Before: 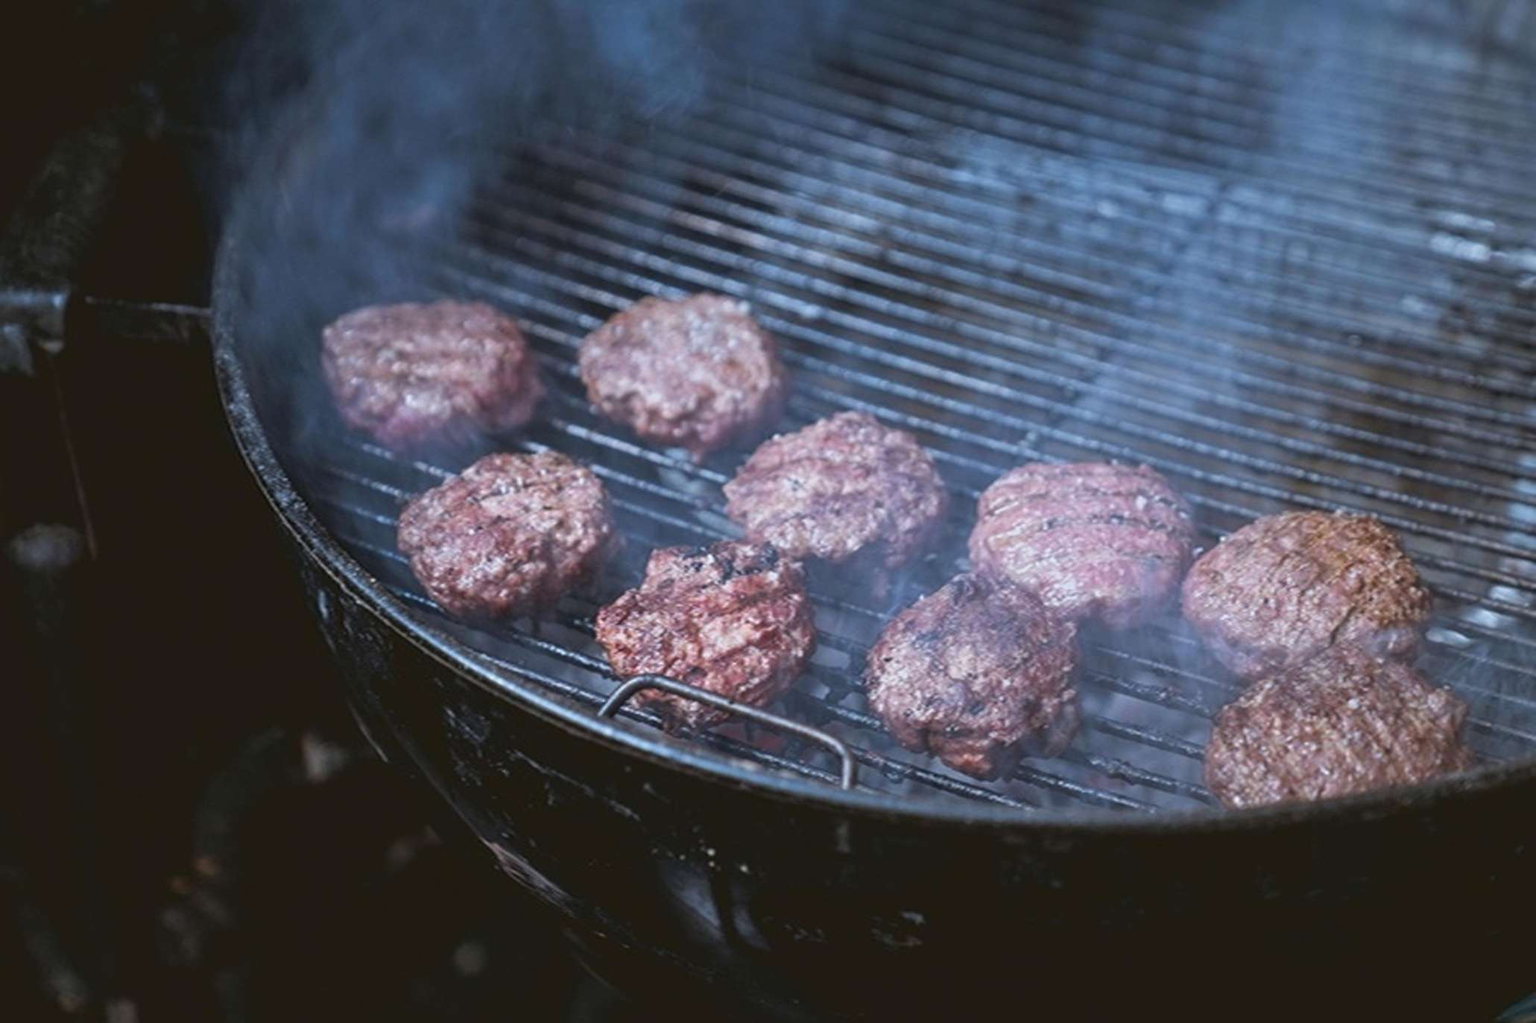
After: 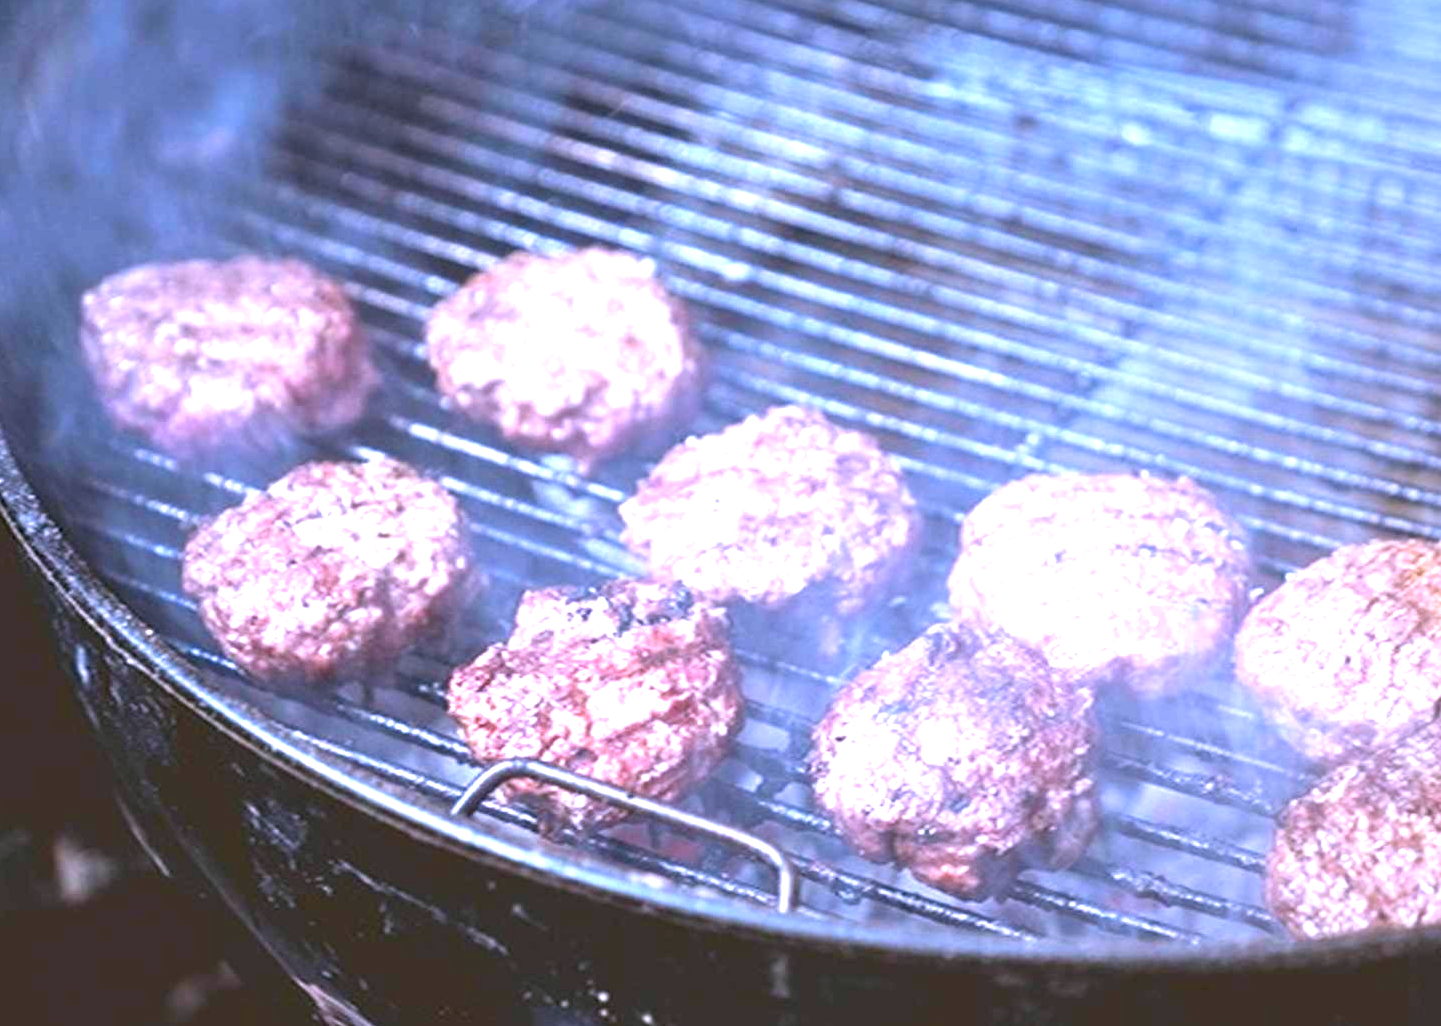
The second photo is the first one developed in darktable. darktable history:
exposure: black level correction 0.001, exposure 1.646 EV, compensate exposure bias true, compensate highlight preservation false
crop and rotate: left 17.046%, top 10.659%, right 12.989%, bottom 14.553%
white balance: red 1.042, blue 1.17
